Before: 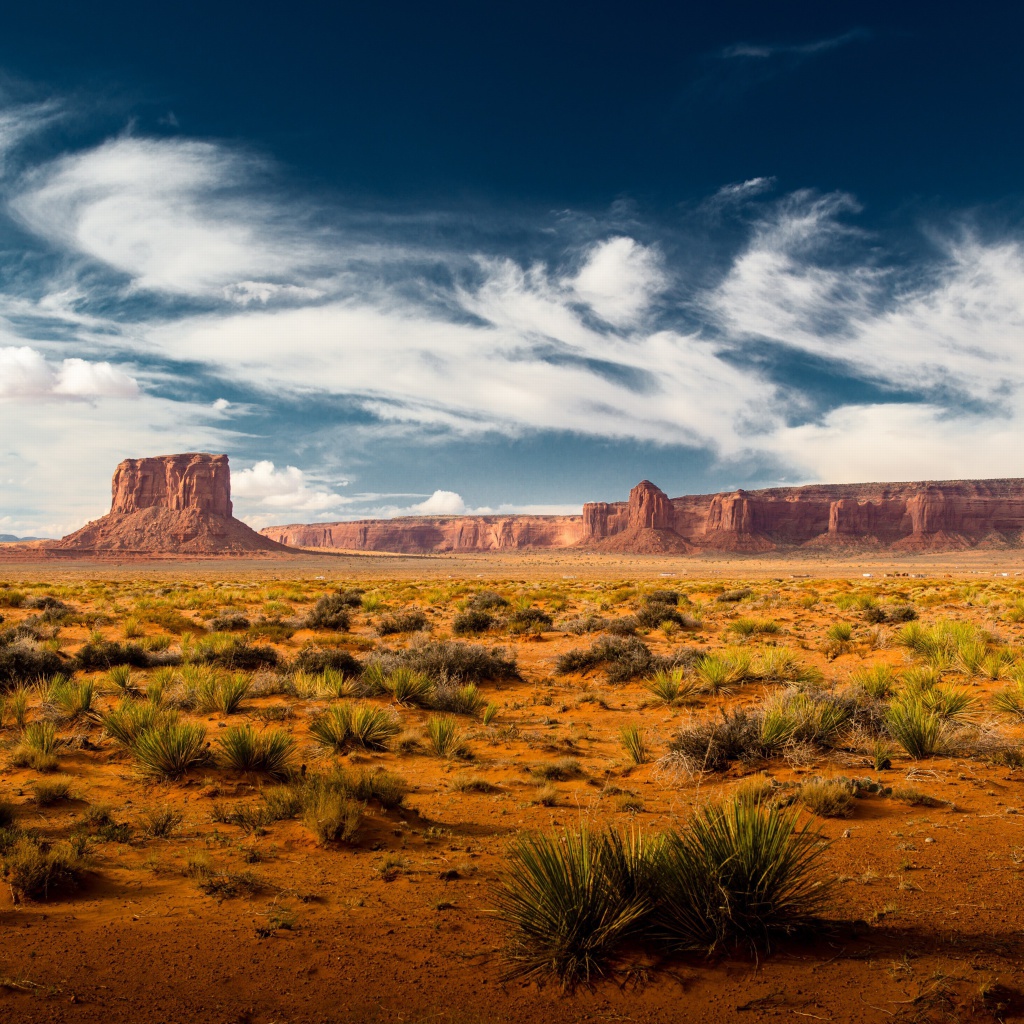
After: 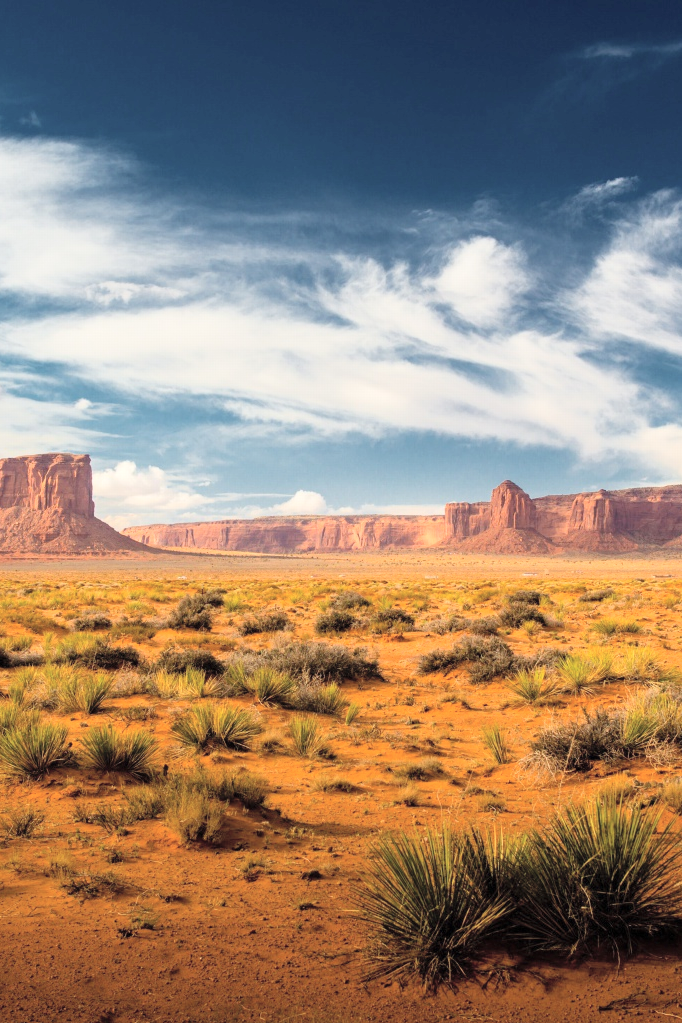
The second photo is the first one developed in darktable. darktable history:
global tonemap: drago (0.7, 100)
crop and rotate: left 13.537%, right 19.796%
